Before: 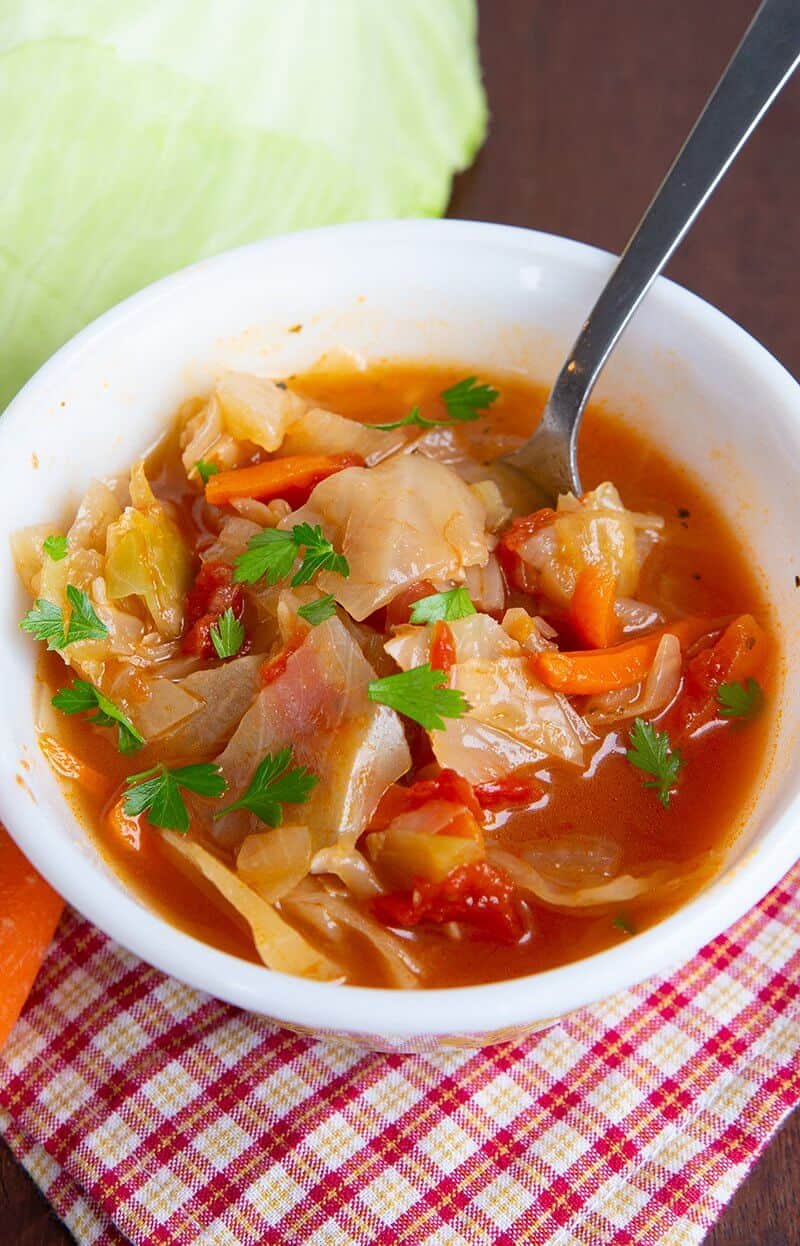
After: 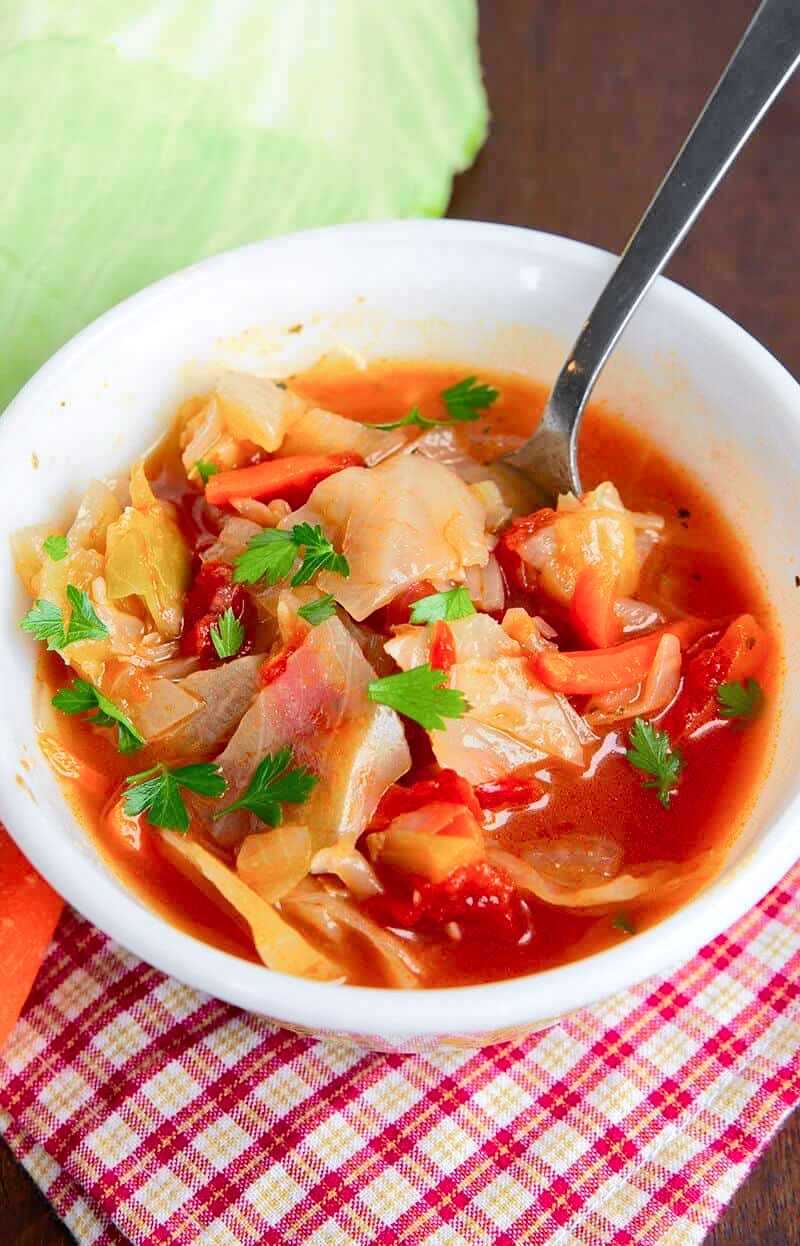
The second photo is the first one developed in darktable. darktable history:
local contrast: mode bilateral grid, contrast 19, coarseness 50, detail 139%, midtone range 0.2
tone curve: curves: ch0 [(0, 0.023) (0.037, 0.04) (0.131, 0.128) (0.304, 0.331) (0.504, 0.584) (0.616, 0.687) (0.704, 0.764) (0.808, 0.823) (1, 1)]; ch1 [(0, 0) (0.301, 0.3) (0.477, 0.472) (0.493, 0.497) (0.508, 0.501) (0.544, 0.541) (0.563, 0.565) (0.626, 0.66) (0.721, 0.776) (1, 1)]; ch2 [(0, 0) (0.249, 0.216) (0.349, 0.343) (0.424, 0.442) (0.476, 0.483) (0.502, 0.5) (0.517, 0.519) (0.532, 0.553) (0.569, 0.587) (0.634, 0.628) (0.706, 0.729) (0.828, 0.742) (1, 0.9)], color space Lab, independent channels, preserve colors none
